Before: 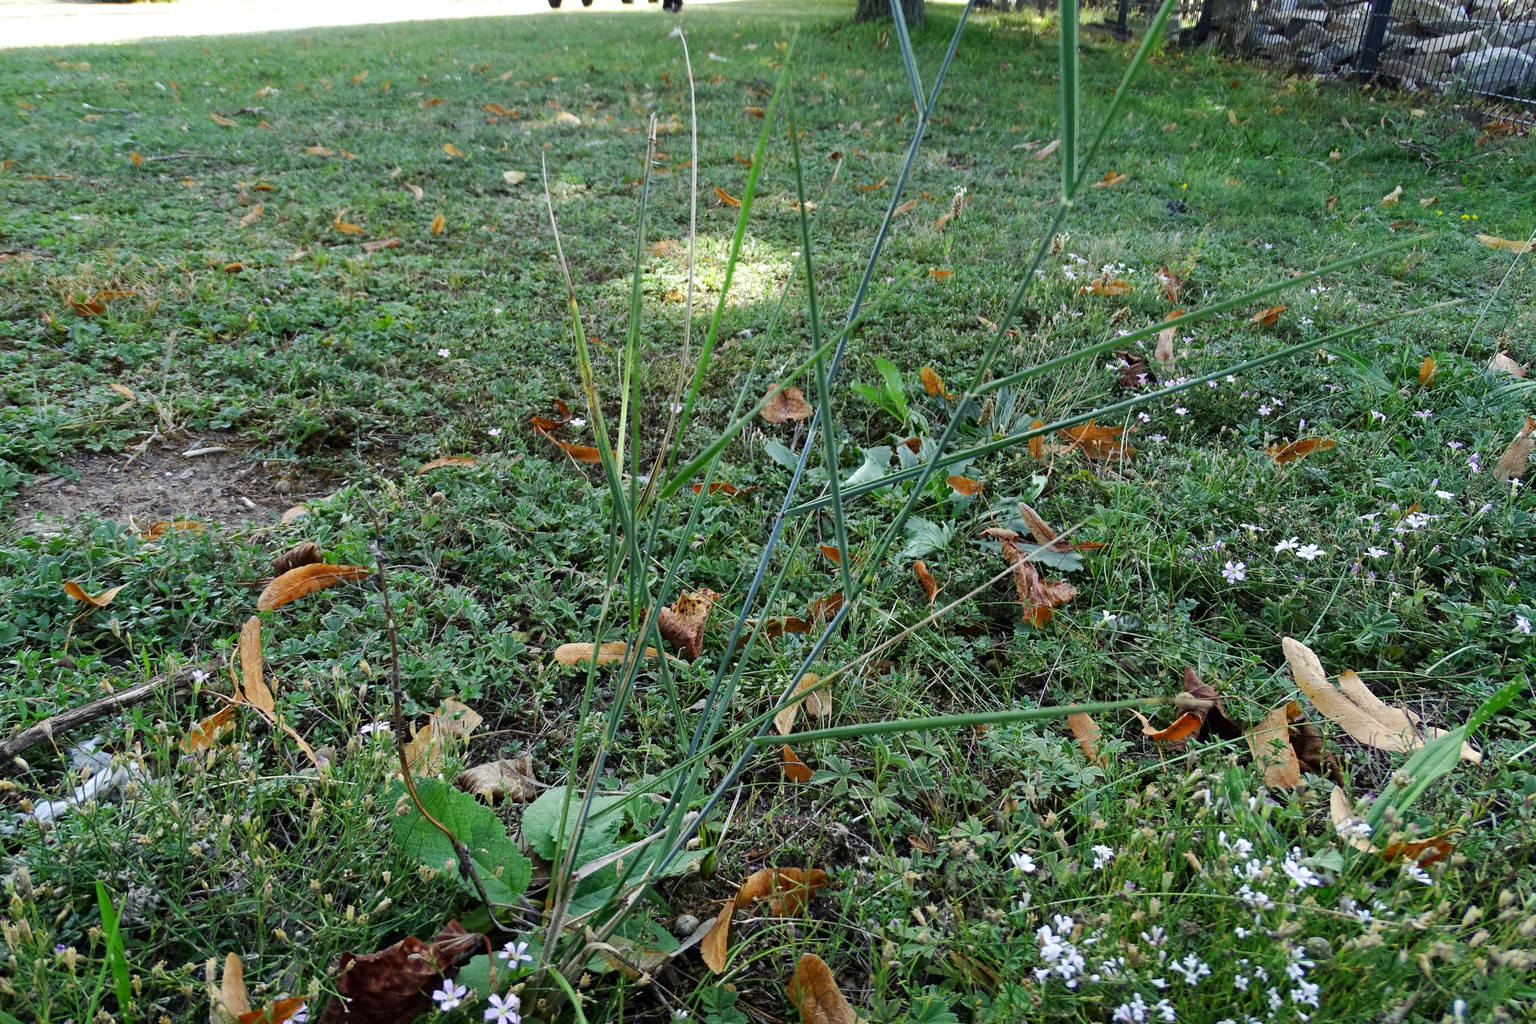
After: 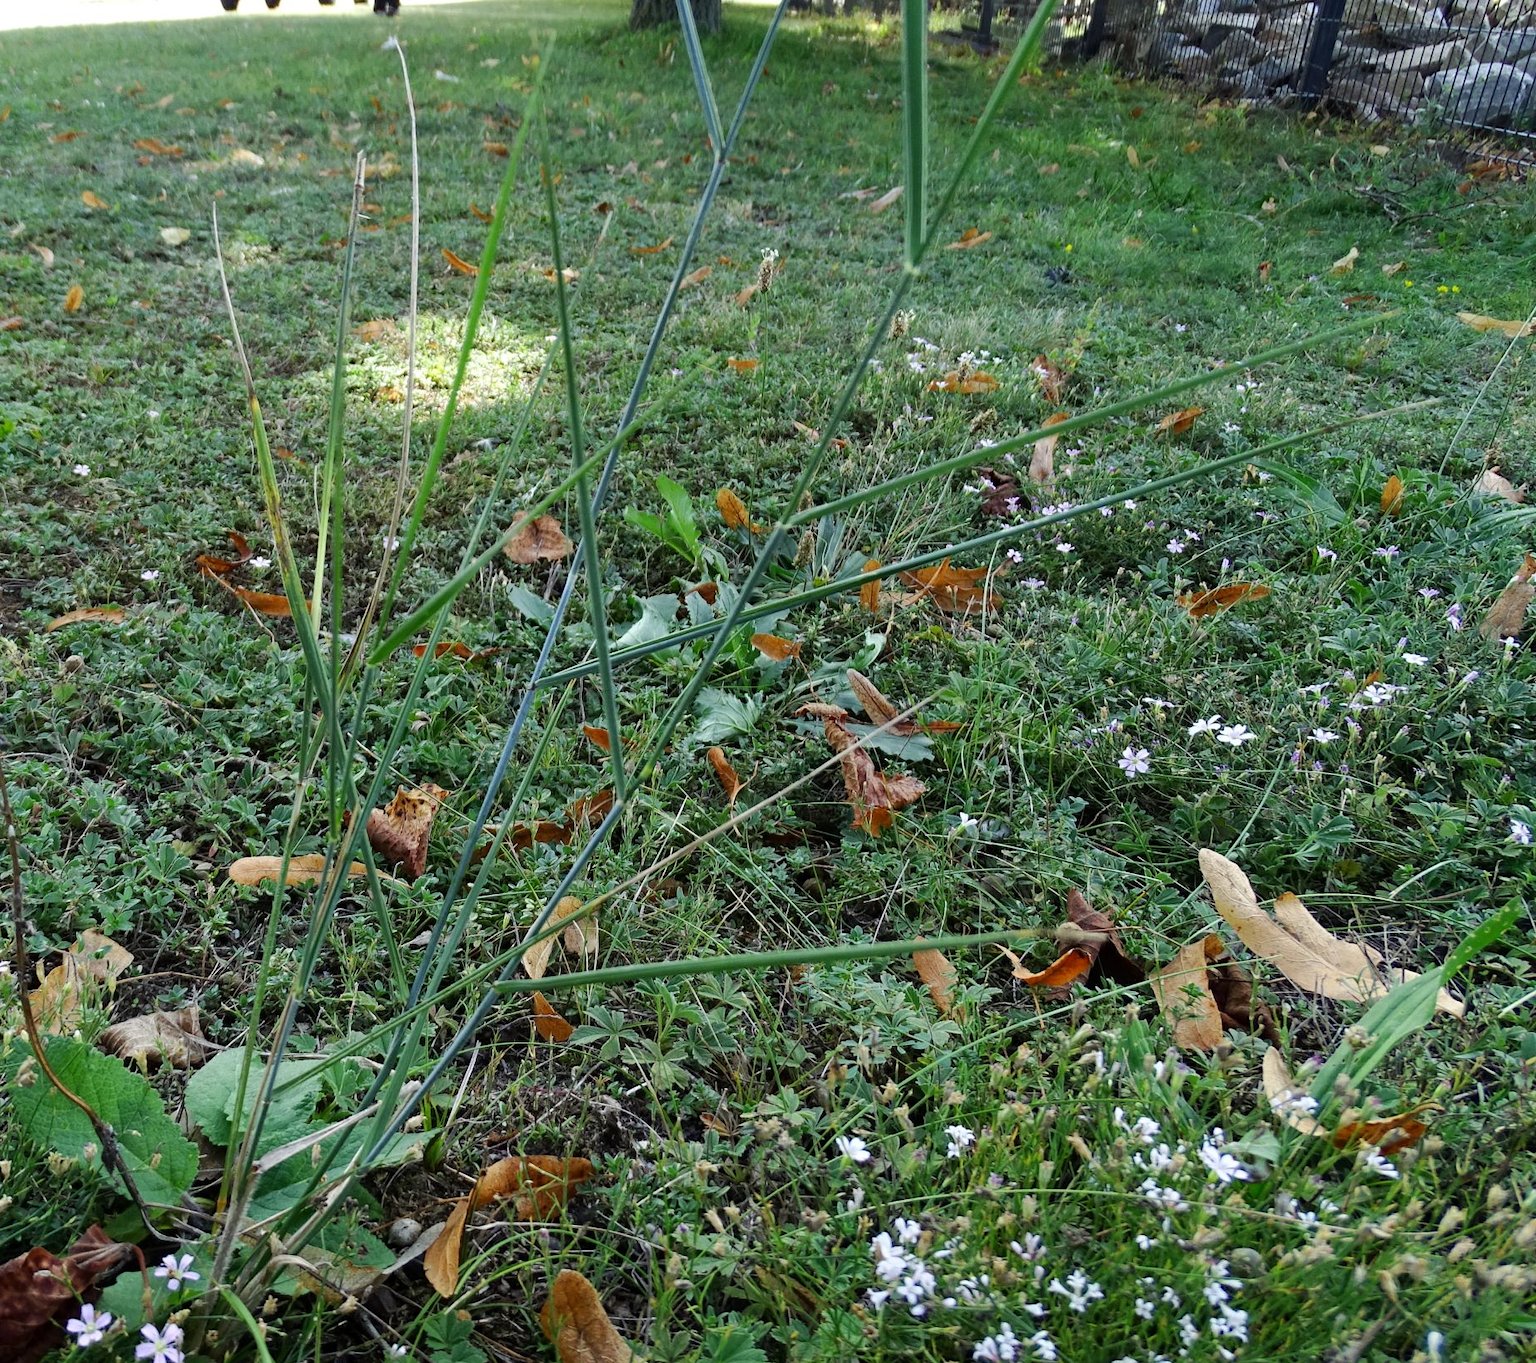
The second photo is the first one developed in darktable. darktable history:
crop and rotate: left 24.923%
